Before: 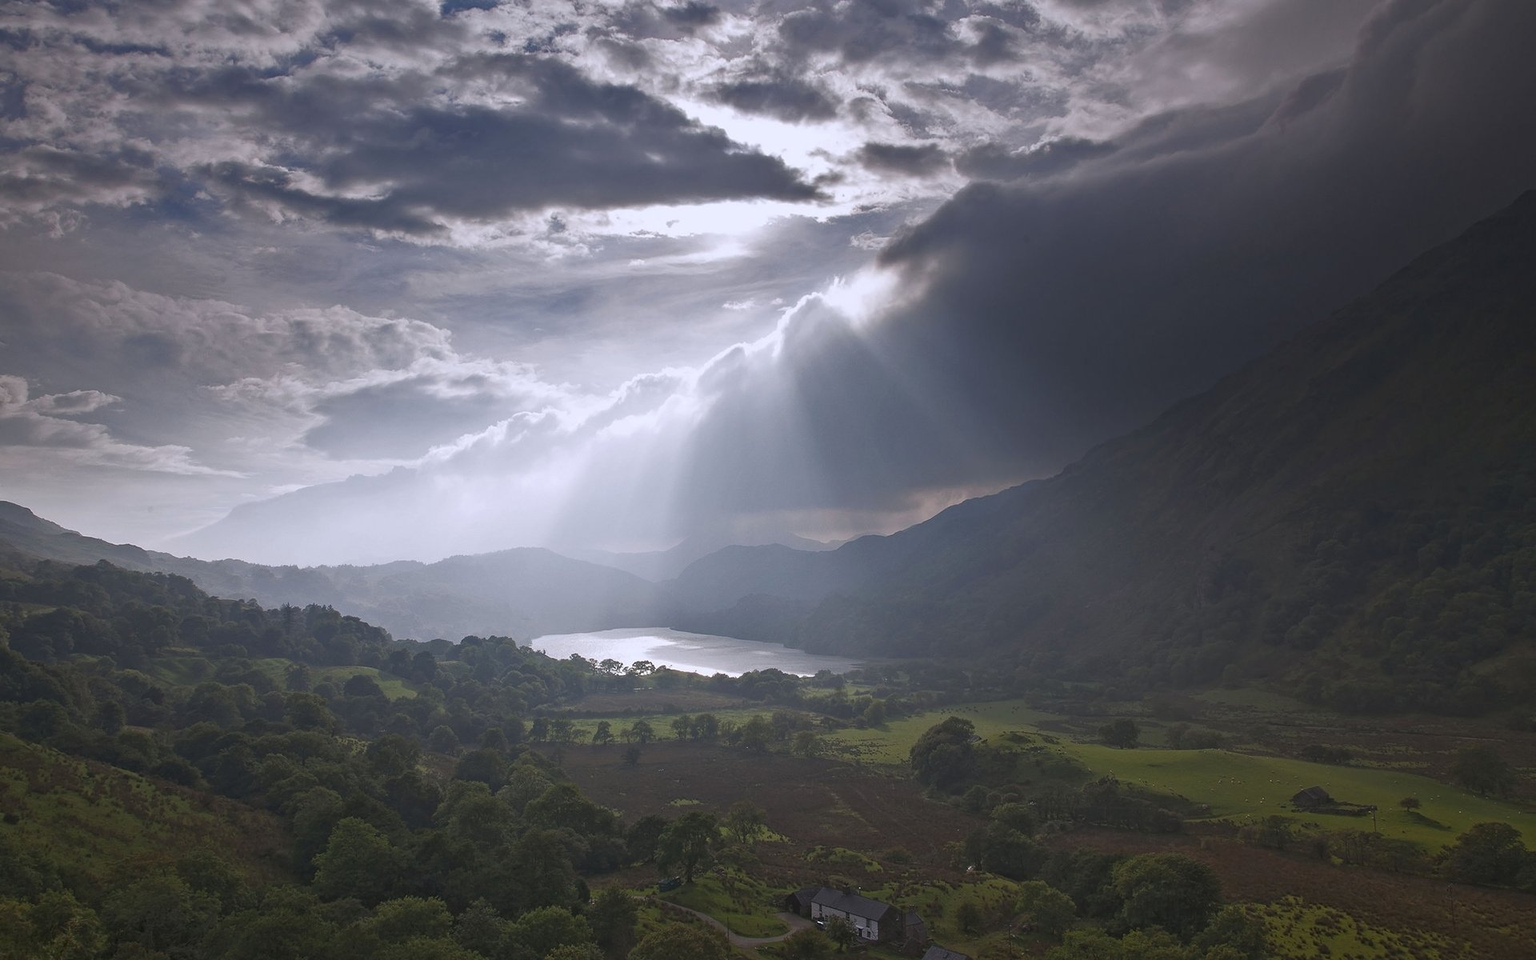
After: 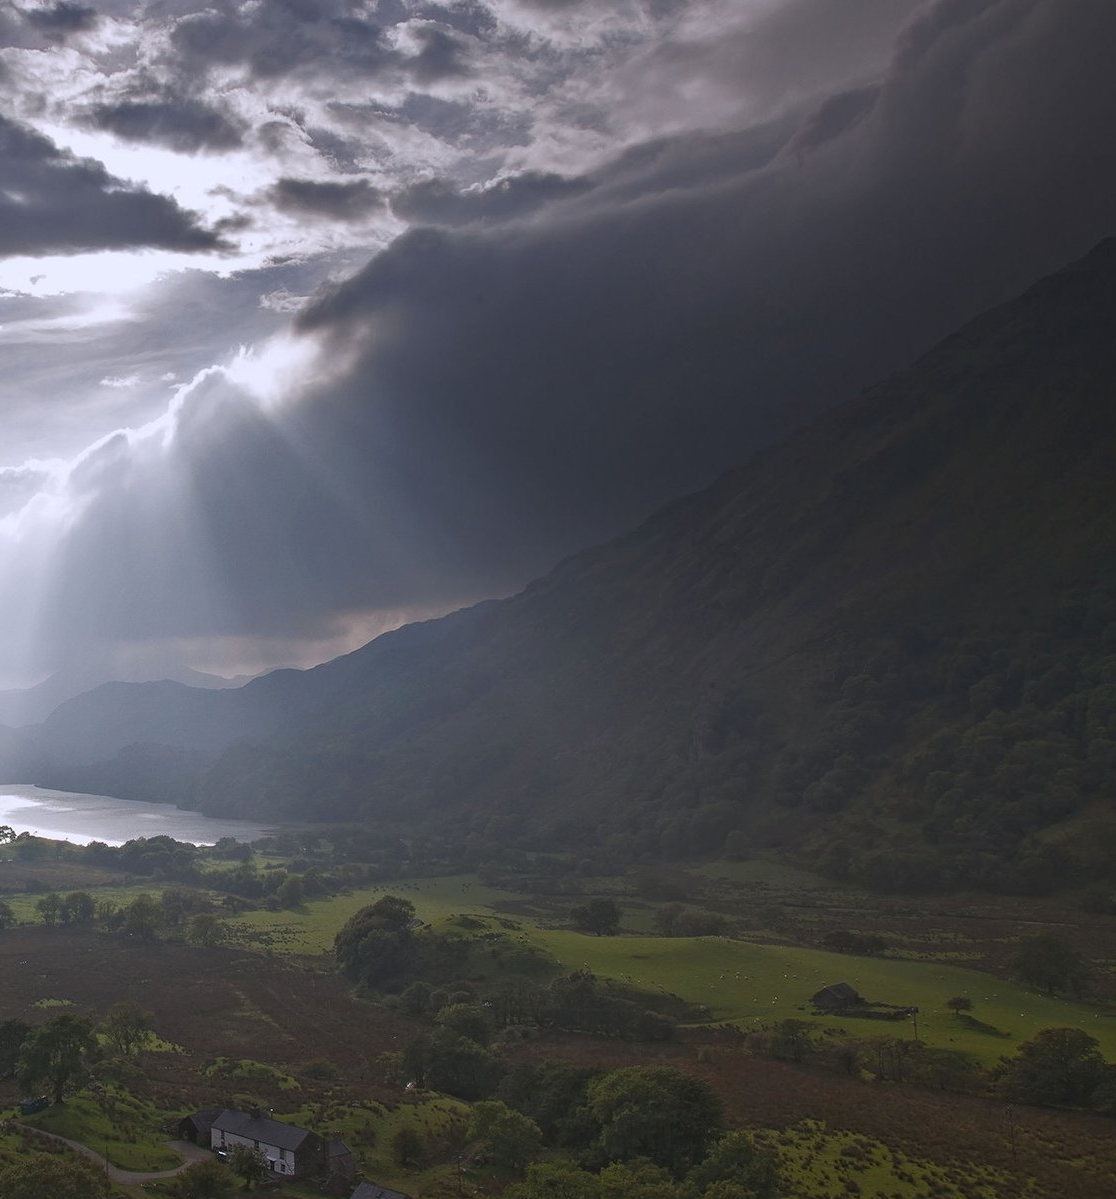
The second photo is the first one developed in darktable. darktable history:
crop: left 41.873%
